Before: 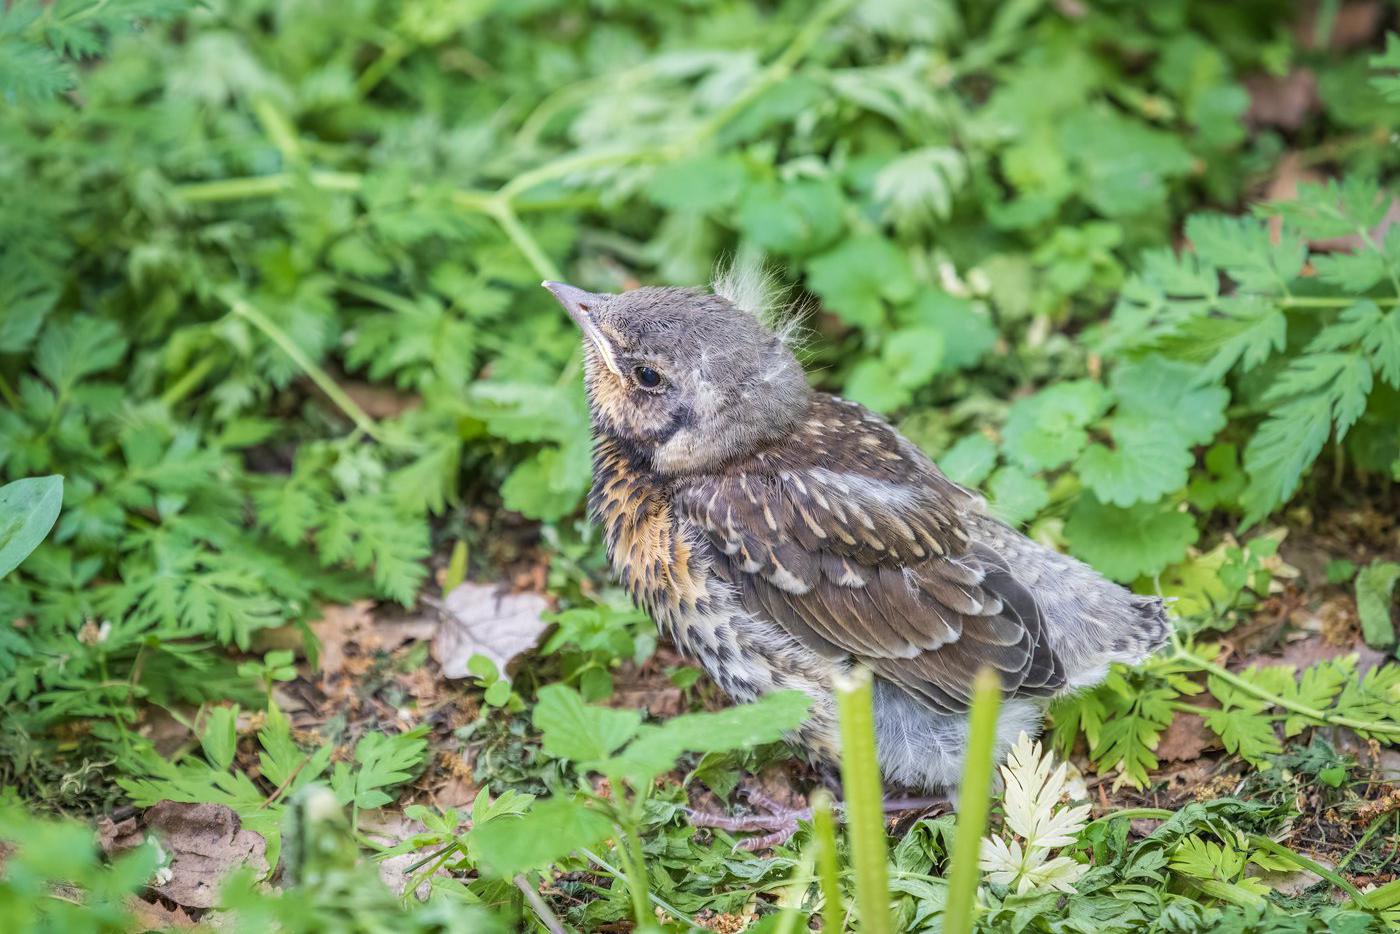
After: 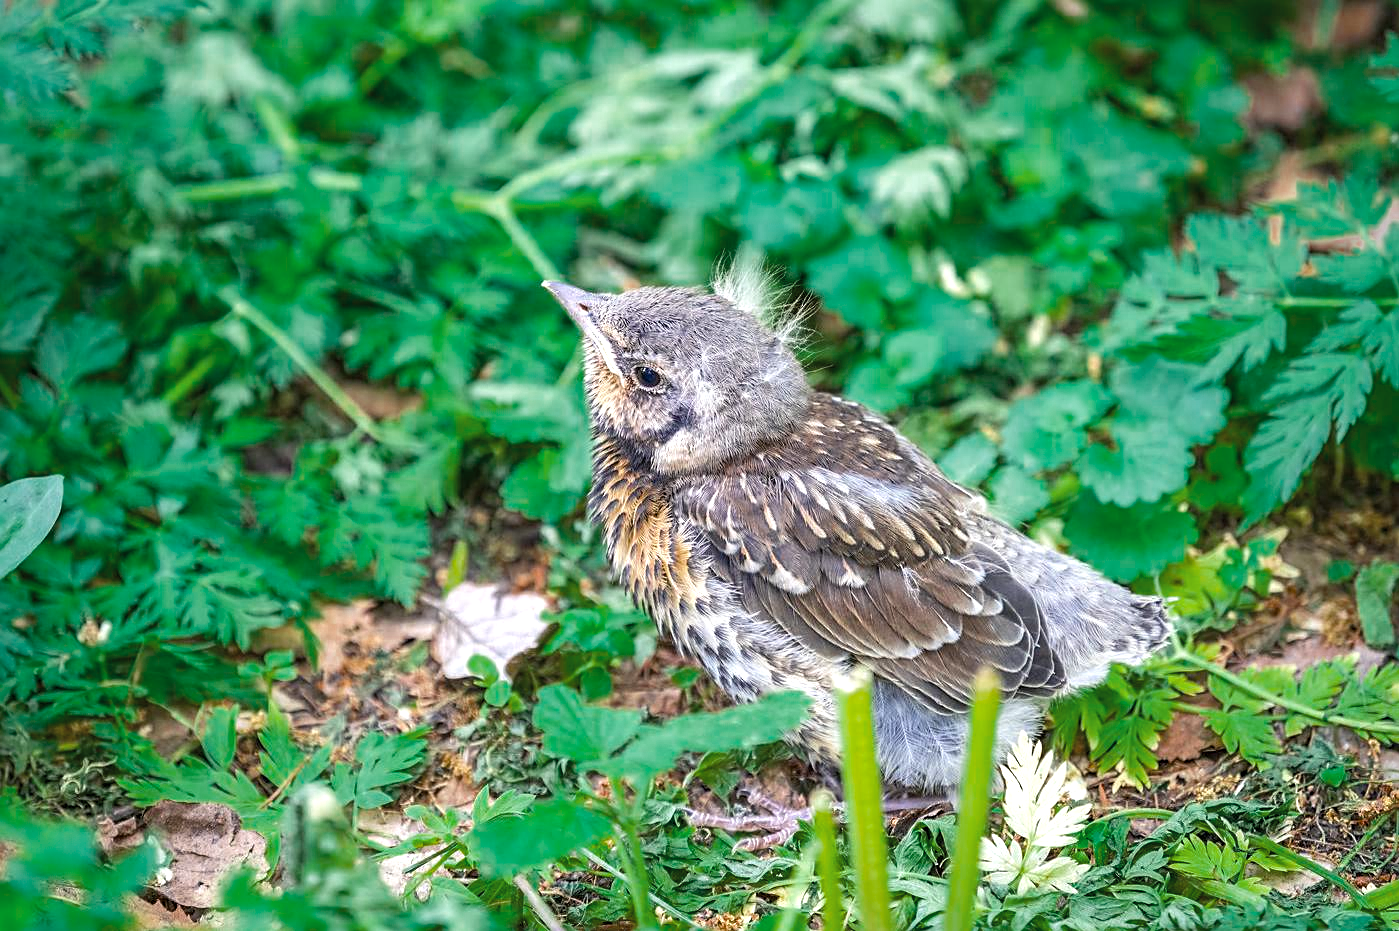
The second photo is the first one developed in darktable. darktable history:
color balance rgb: shadows lift › chroma 1.98%, shadows lift › hue 264.98°, power › hue 212.38°, perceptual saturation grading › global saturation 31.211%, perceptual brilliance grading › global brilliance 30.783%, saturation formula JzAzBz (2021)
crop: top 0.057%, bottom 0.203%
sharpen: on, module defaults
color zones: curves: ch0 [(0, 0.5) (0.125, 0.4) (0.25, 0.5) (0.375, 0.4) (0.5, 0.4) (0.625, 0.35) (0.75, 0.35) (0.875, 0.5)]; ch1 [(0, 0.35) (0.125, 0.45) (0.25, 0.35) (0.375, 0.35) (0.5, 0.35) (0.625, 0.35) (0.75, 0.45) (0.875, 0.35)]; ch2 [(0, 0.6) (0.125, 0.5) (0.25, 0.5) (0.375, 0.6) (0.5, 0.6) (0.625, 0.5) (0.75, 0.5) (0.875, 0.5)]
